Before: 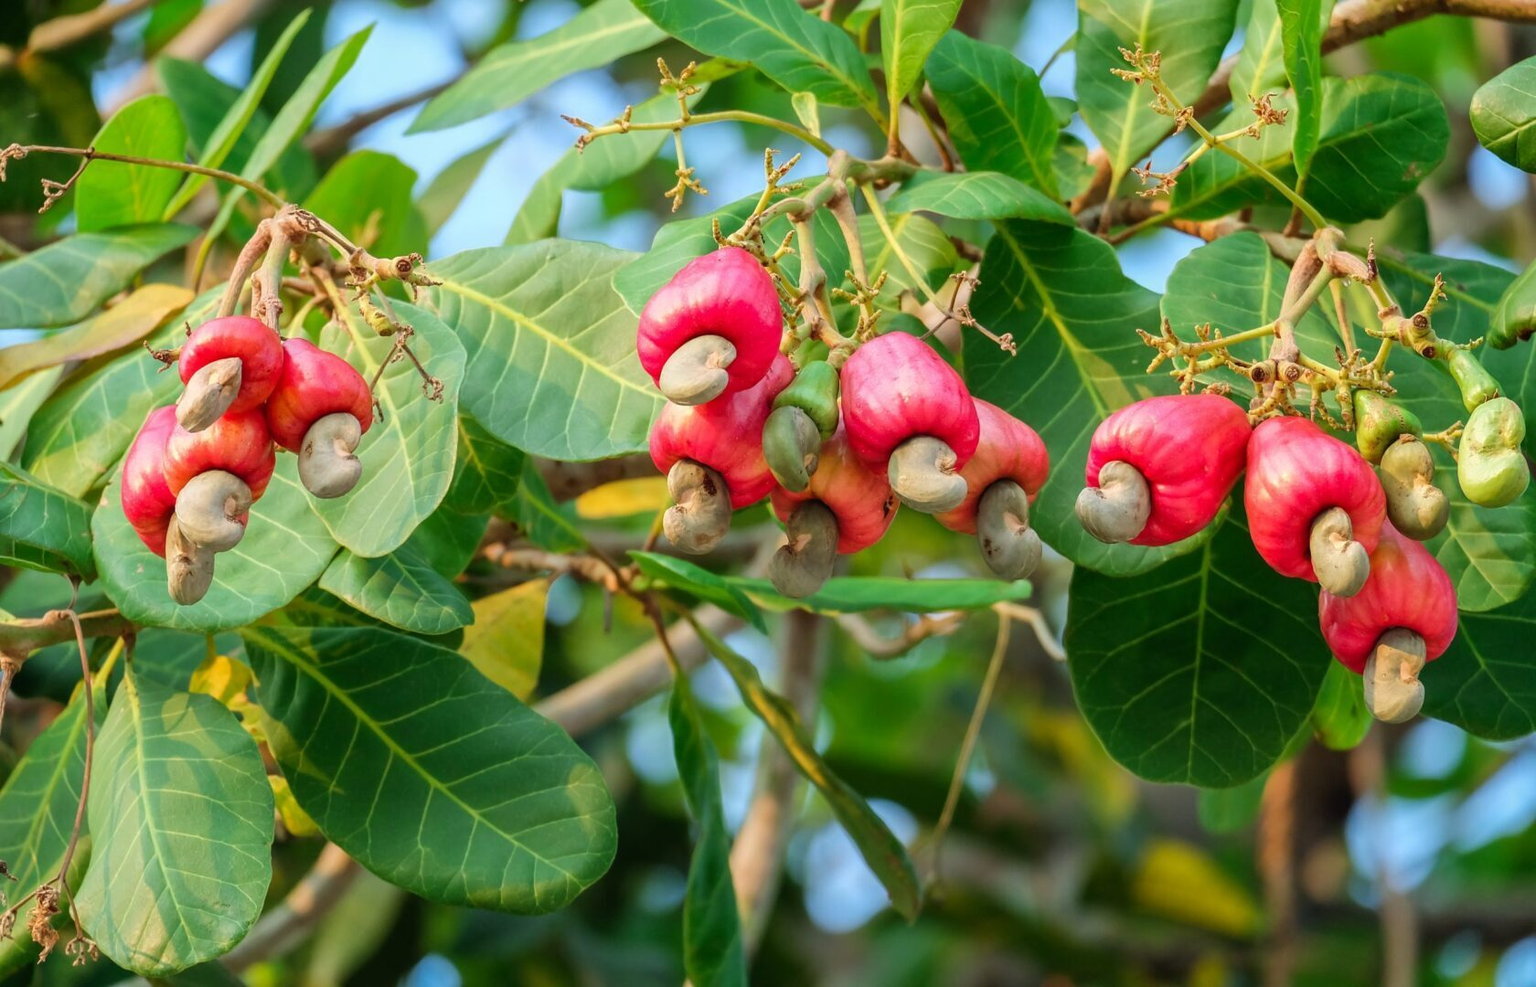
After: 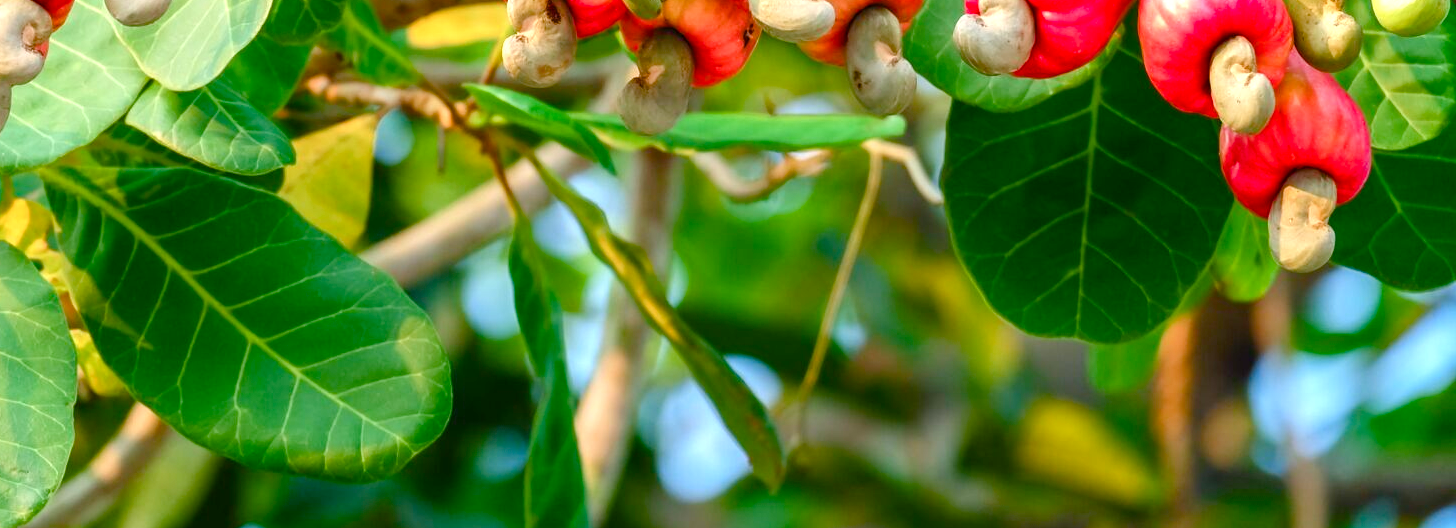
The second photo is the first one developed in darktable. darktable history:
exposure: black level correction 0, exposure 0.691 EV, compensate exposure bias true, compensate highlight preservation false
color balance rgb: shadows lift › chroma 2.012%, shadows lift › hue 246.86°, highlights gain › chroma 0.147%, highlights gain › hue 332.73°, linear chroma grading › global chroma 14.475%, perceptual saturation grading › global saturation 13.808%, perceptual saturation grading › highlights -30.012%, perceptual saturation grading › shadows 50.938%, perceptual brilliance grading › global brilliance 1.599%, perceptual brilliance grading › highlights -3.971%
crop and rotate: left 13.291%, top 48.135%, bottom 2.923%
